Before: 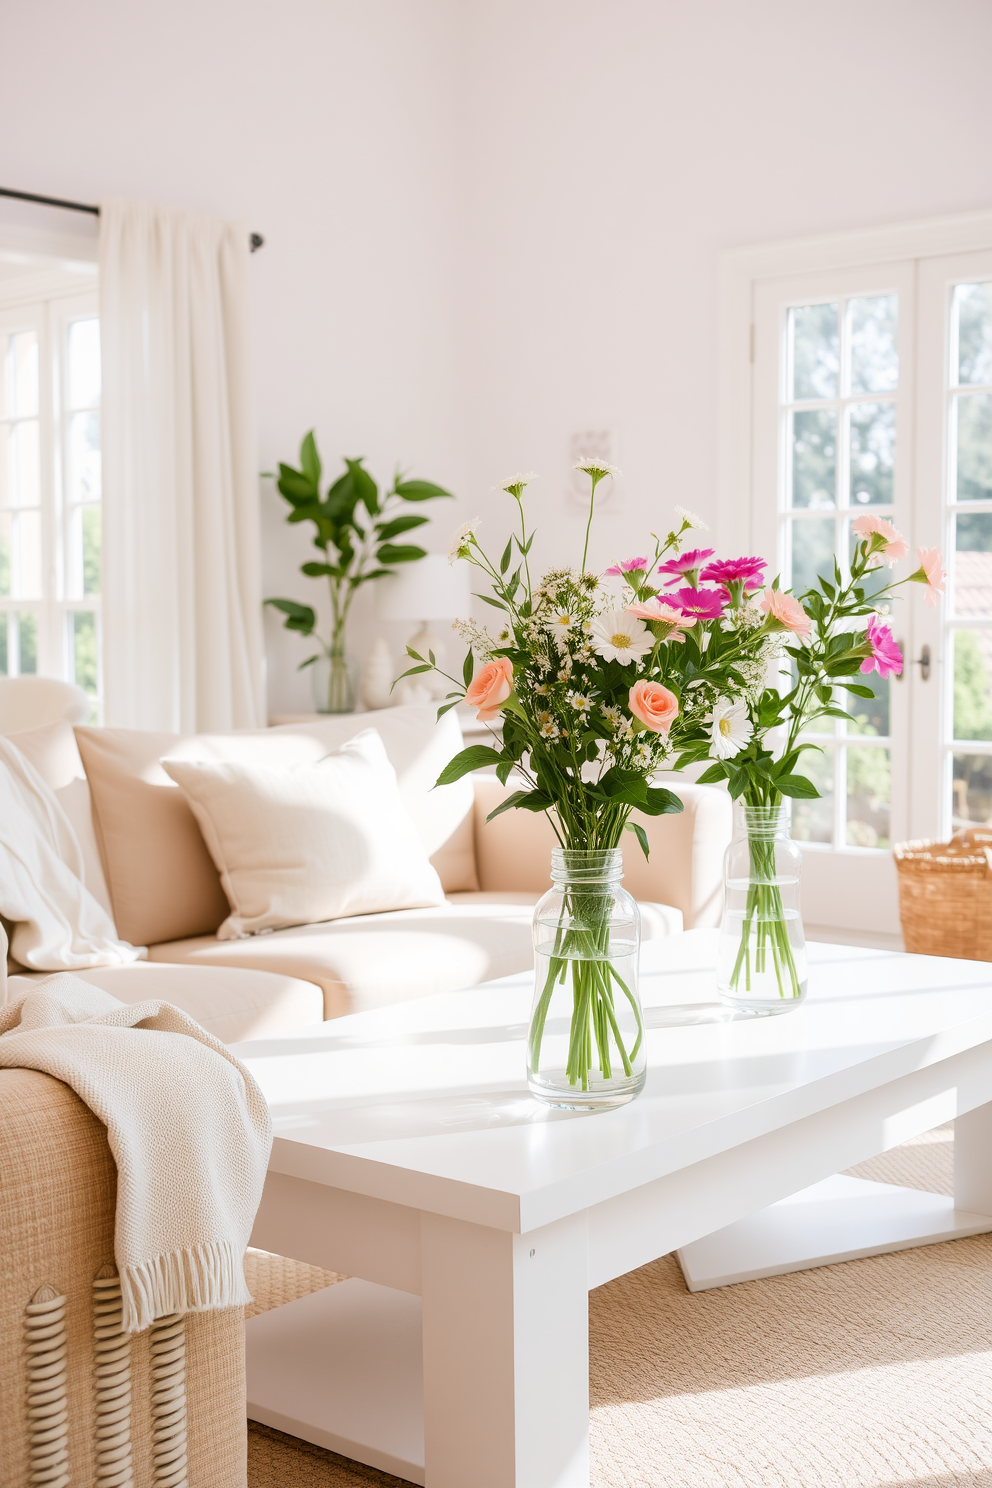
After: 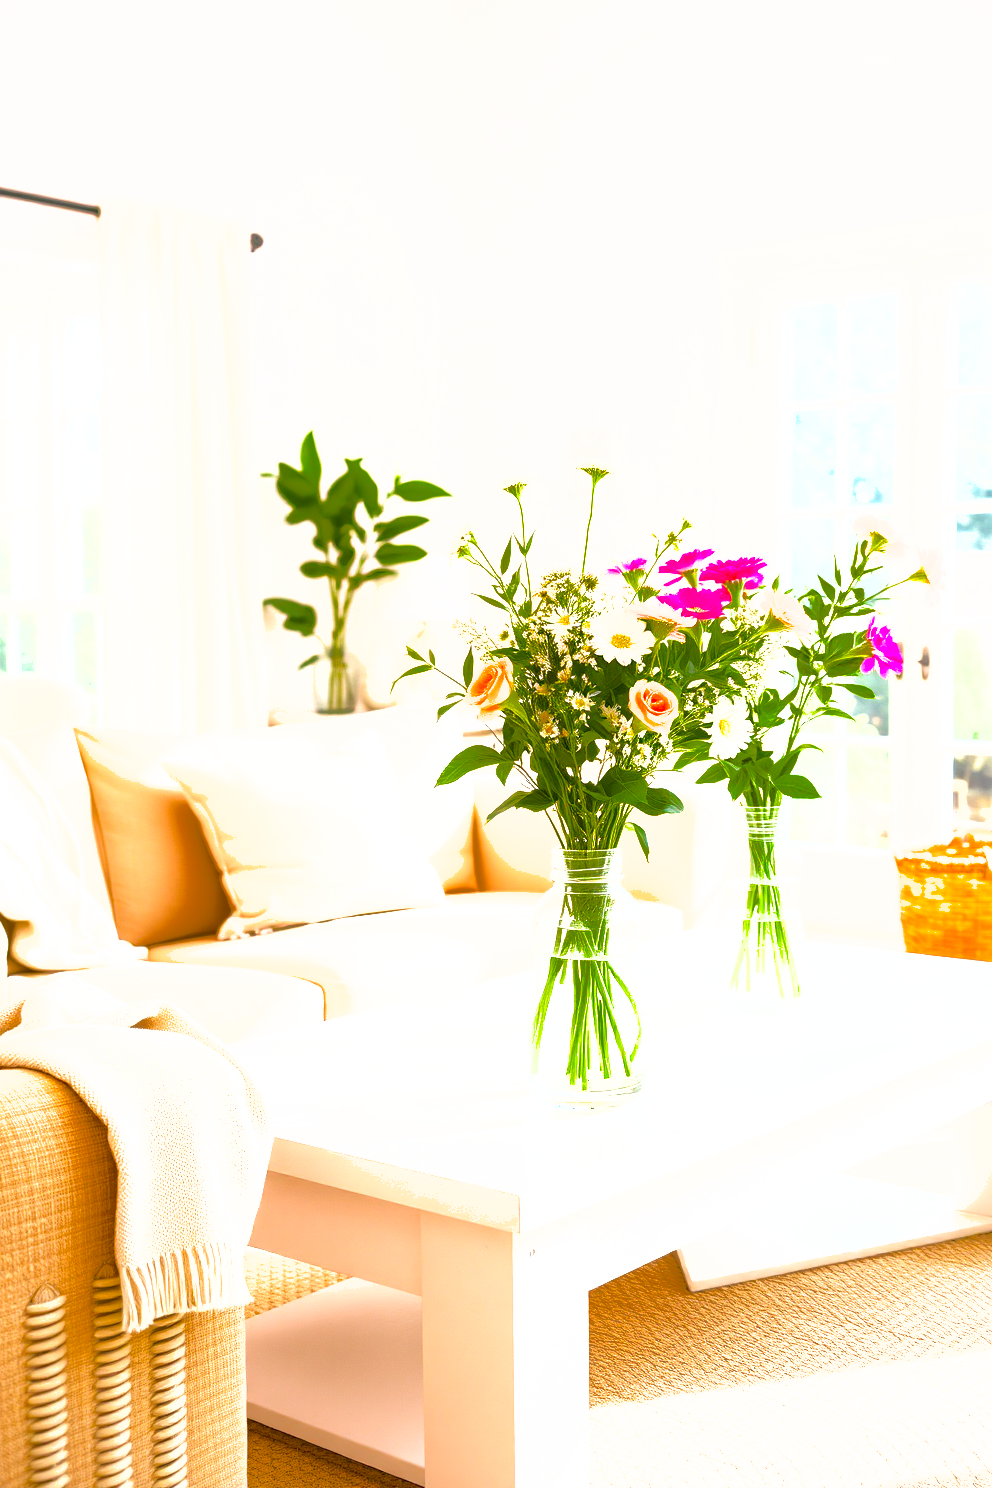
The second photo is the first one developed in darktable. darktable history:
shadows and highlights: on, module defaults
color balance rgb: linear chroma grading › global chroma 15%, perceptual saturation grading › global saturation 30%
exposure: black level correction 0, exposure 1.198 EV, compensate exposure bias true, compensate highlight preservation false
